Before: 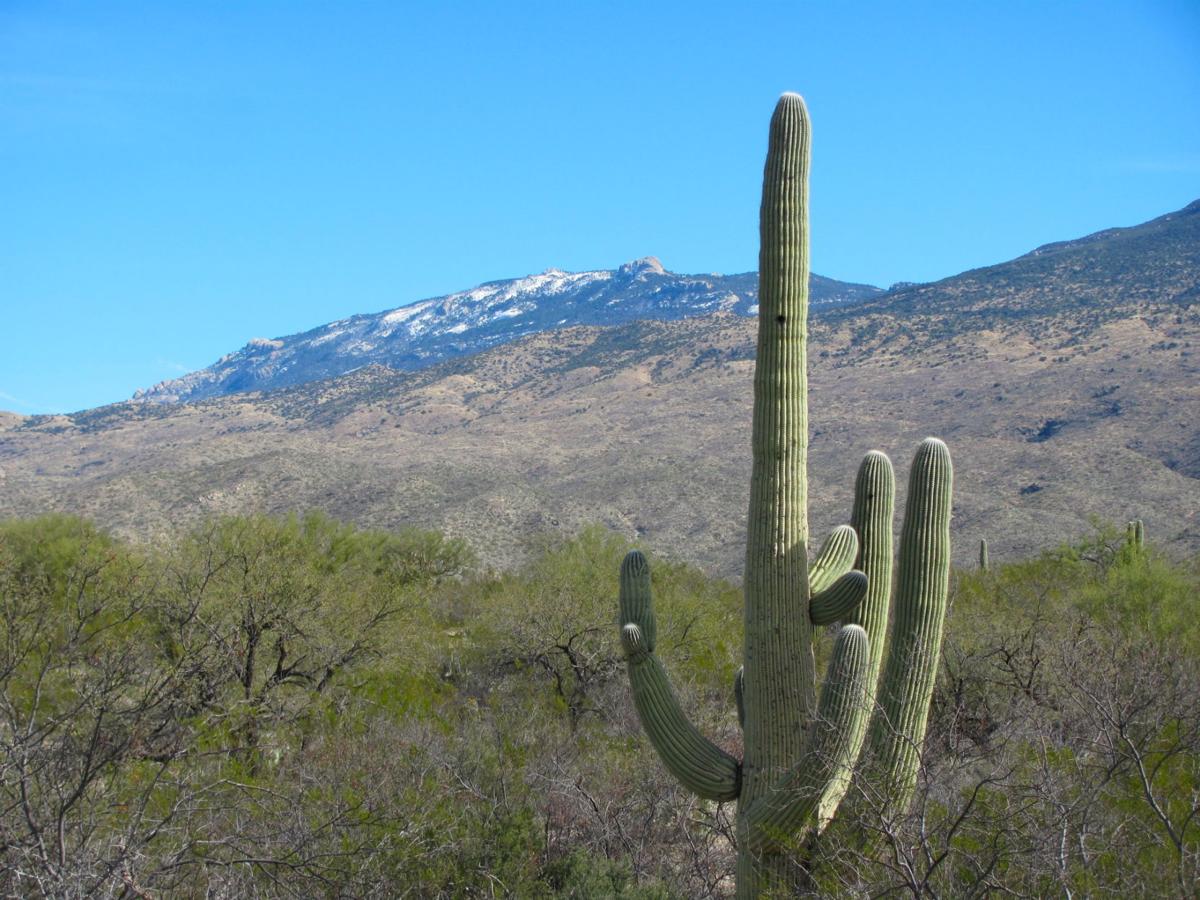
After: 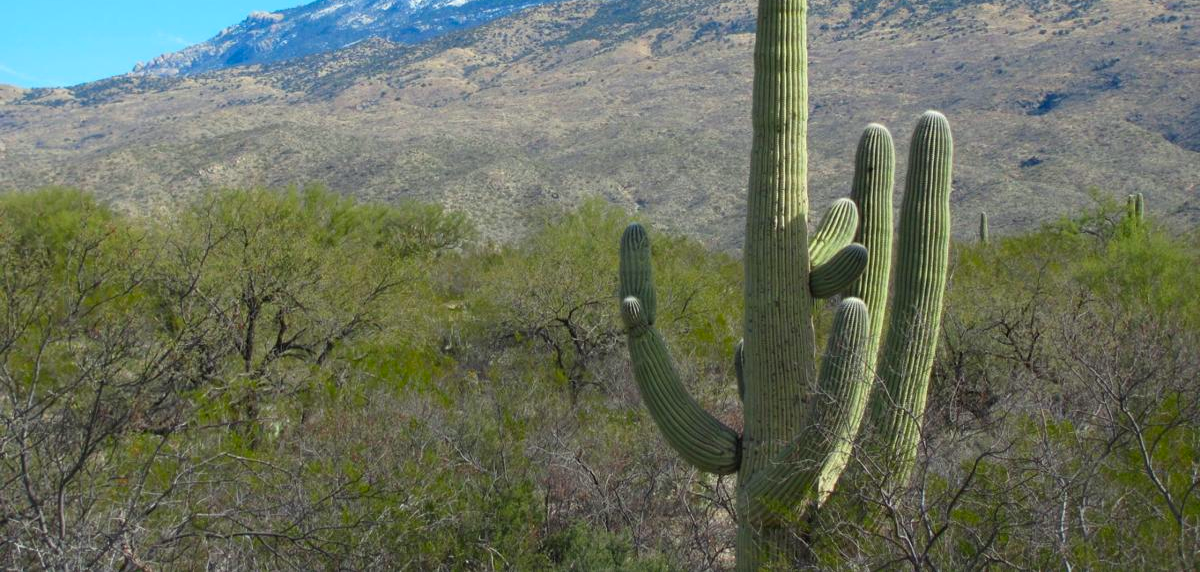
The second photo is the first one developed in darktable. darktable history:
color correction: highlights a* -2.68, highlights b* 2.57
crop and rotate: top 36.435%
contrast brightness saturation: saturation 0.18
